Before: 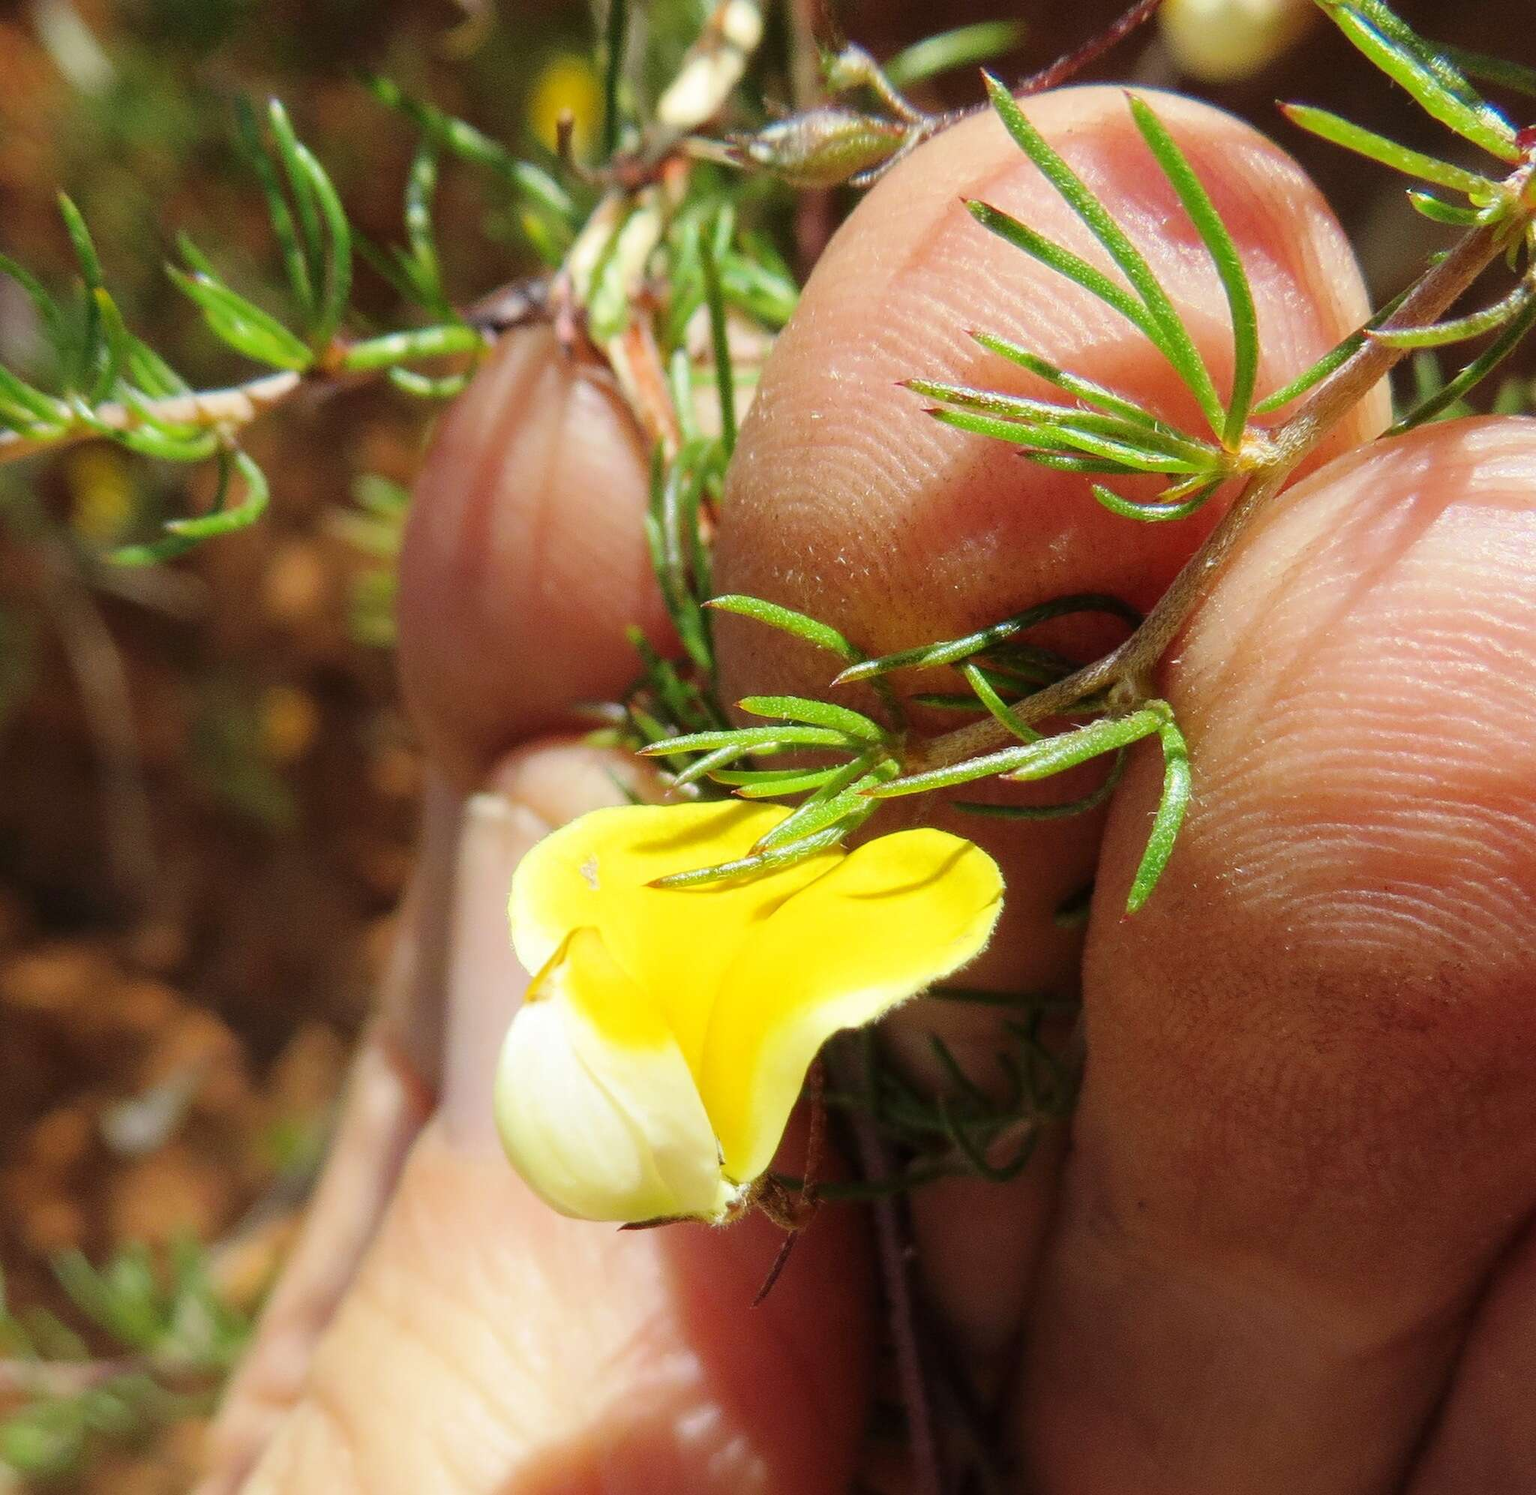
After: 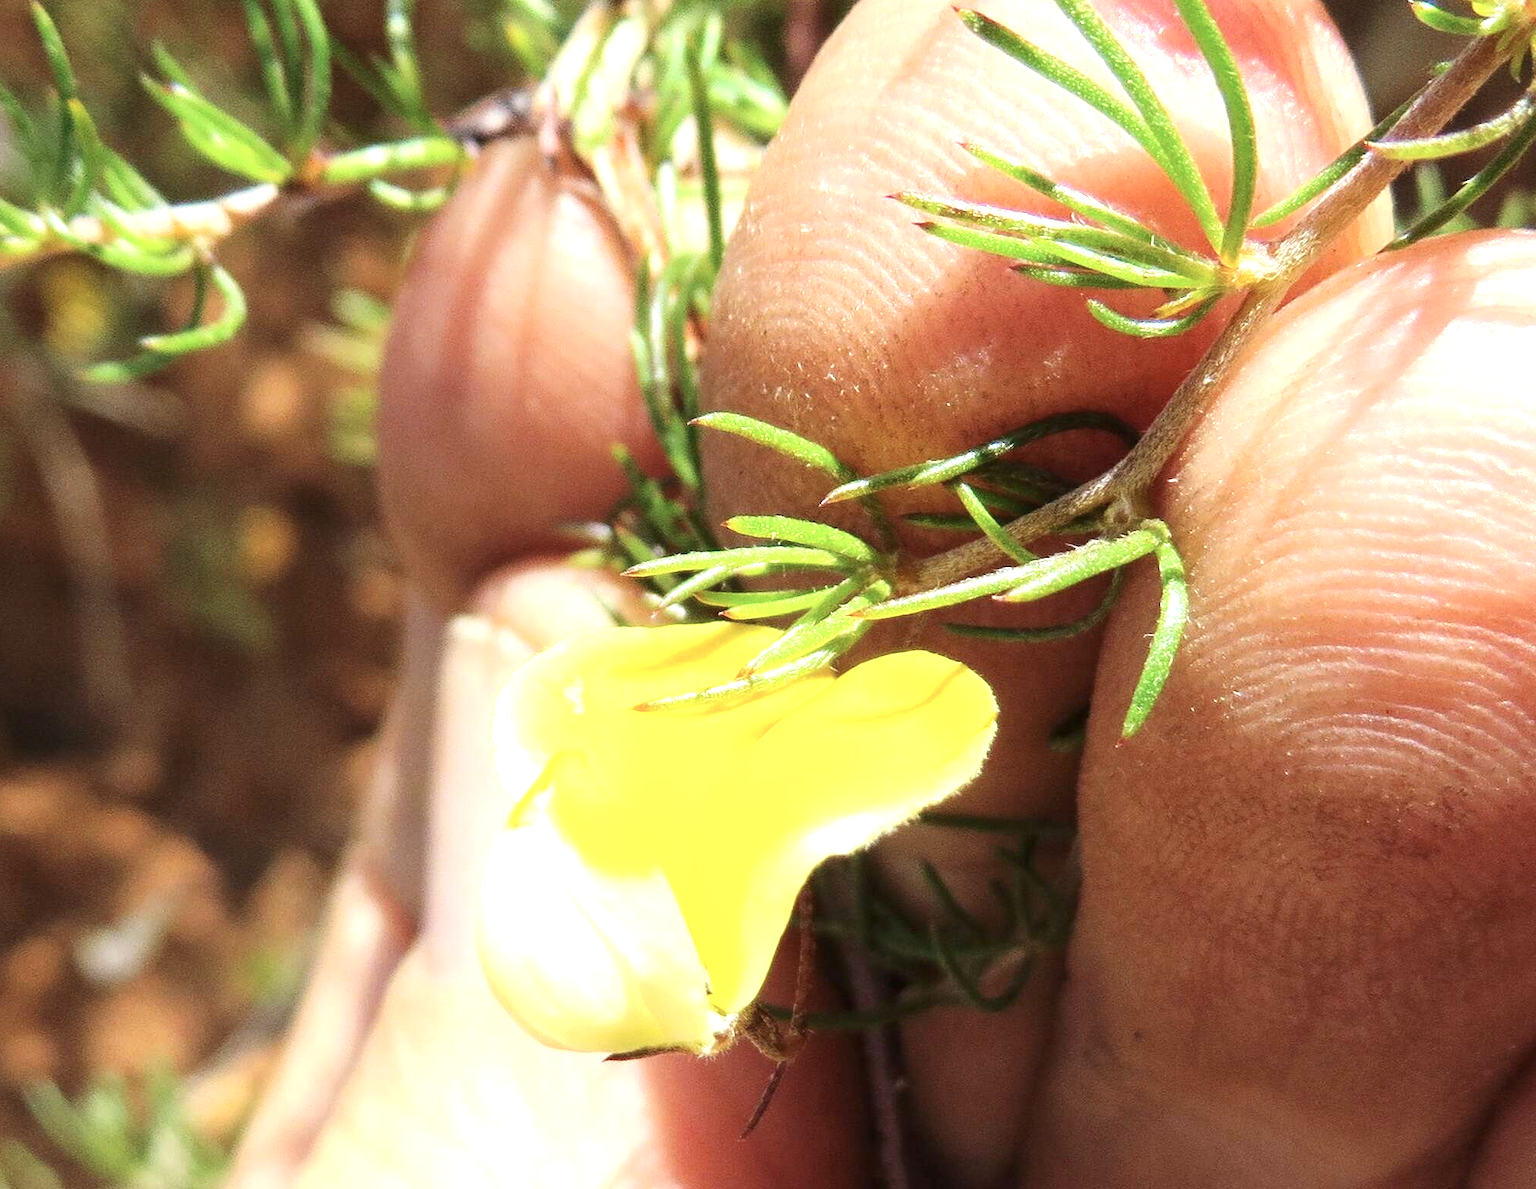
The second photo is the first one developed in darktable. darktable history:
contrast brightness saturation: contrast 0.11, saturation -0.17
exposure: black level correction 0, exposure 0.9 EV, compensate highlight preservation false
tone equalizer: on, module defaults
crop and rotate: left 1.814%, top 12.818%, right 0.25%, bottom 9.225%
